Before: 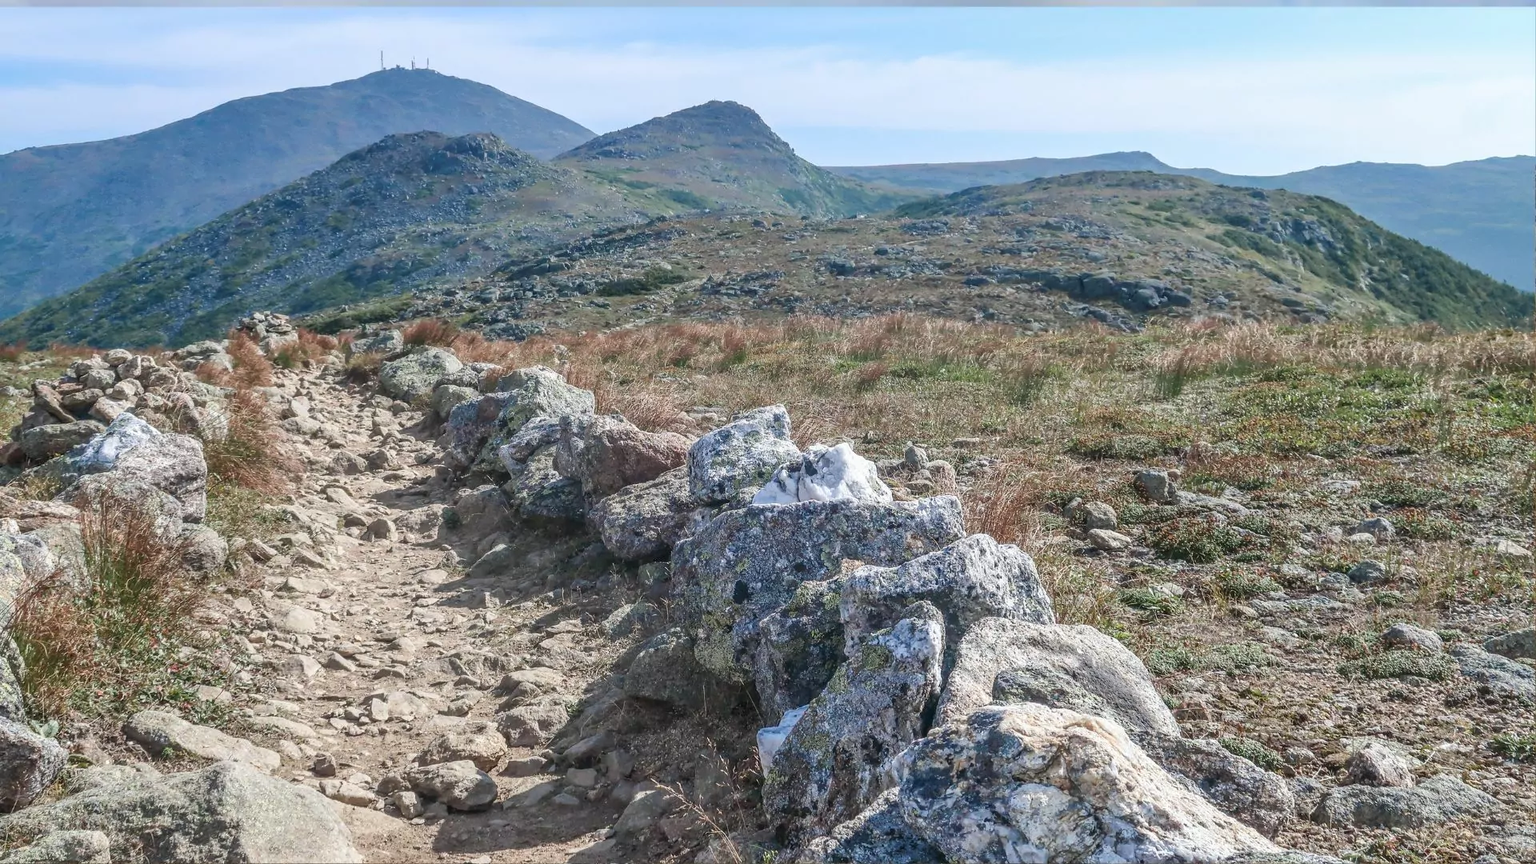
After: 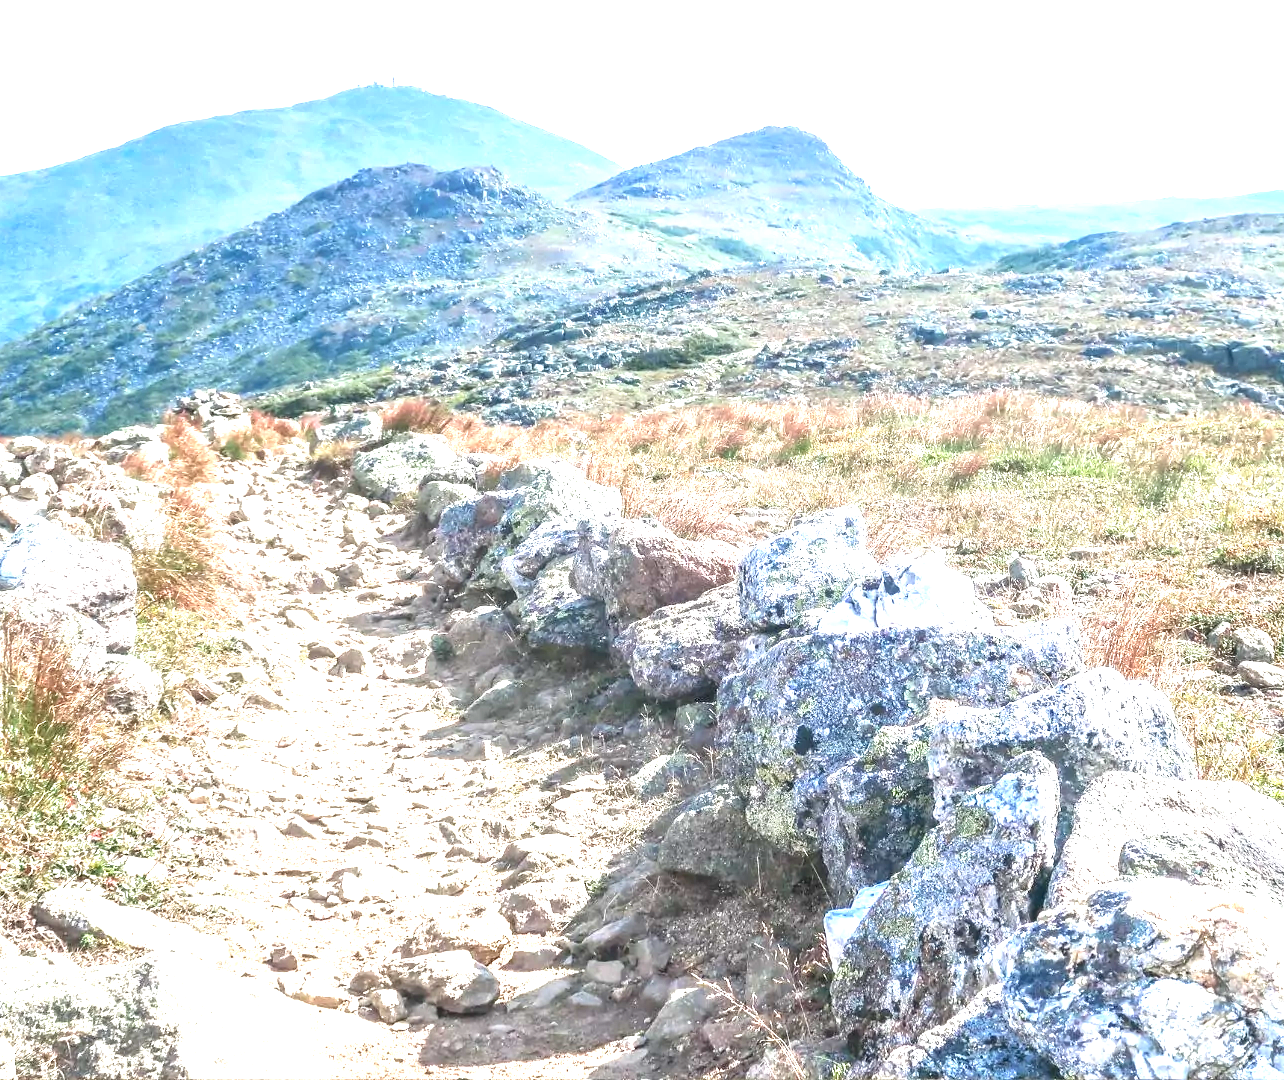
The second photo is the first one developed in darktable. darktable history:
exposure: exposure 1.99 EV, compensate highlight preservation false
crop and rotate: left 6.371%, right 26.718%
color zones: curves: ch1 [(0, 0.513) (0.143, 0.524) (0.286, 0.511) (0.429, 0.506) (0.571, 0.503) (0.714, 0.503) (0.857, 0.508) (1, 0.513)]
